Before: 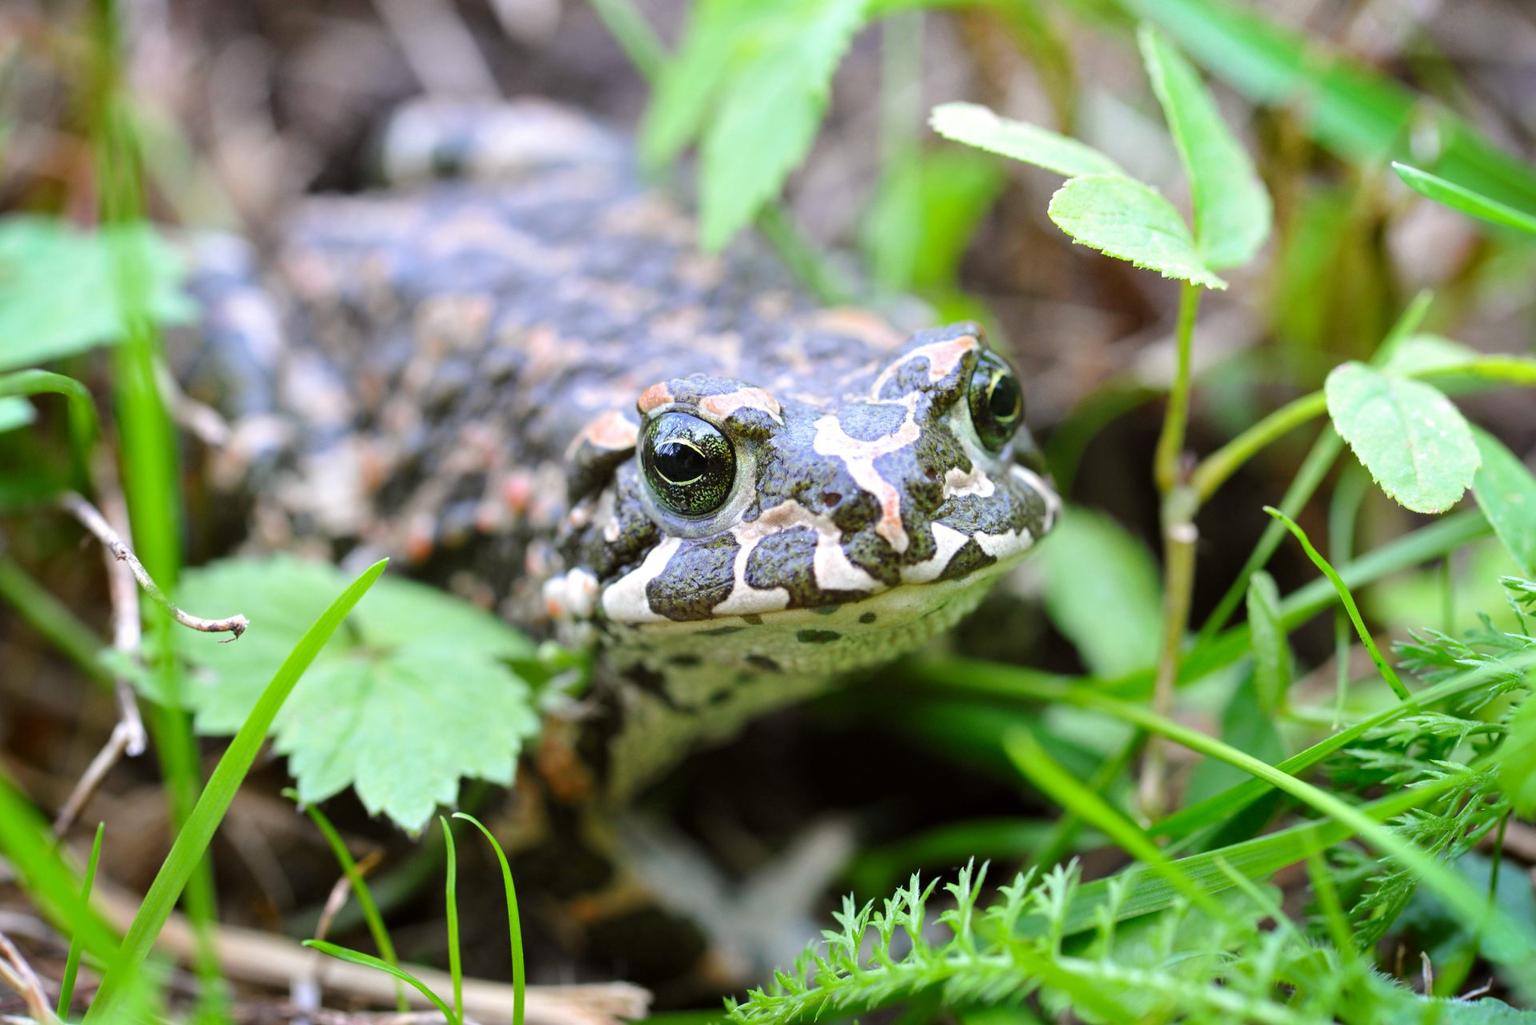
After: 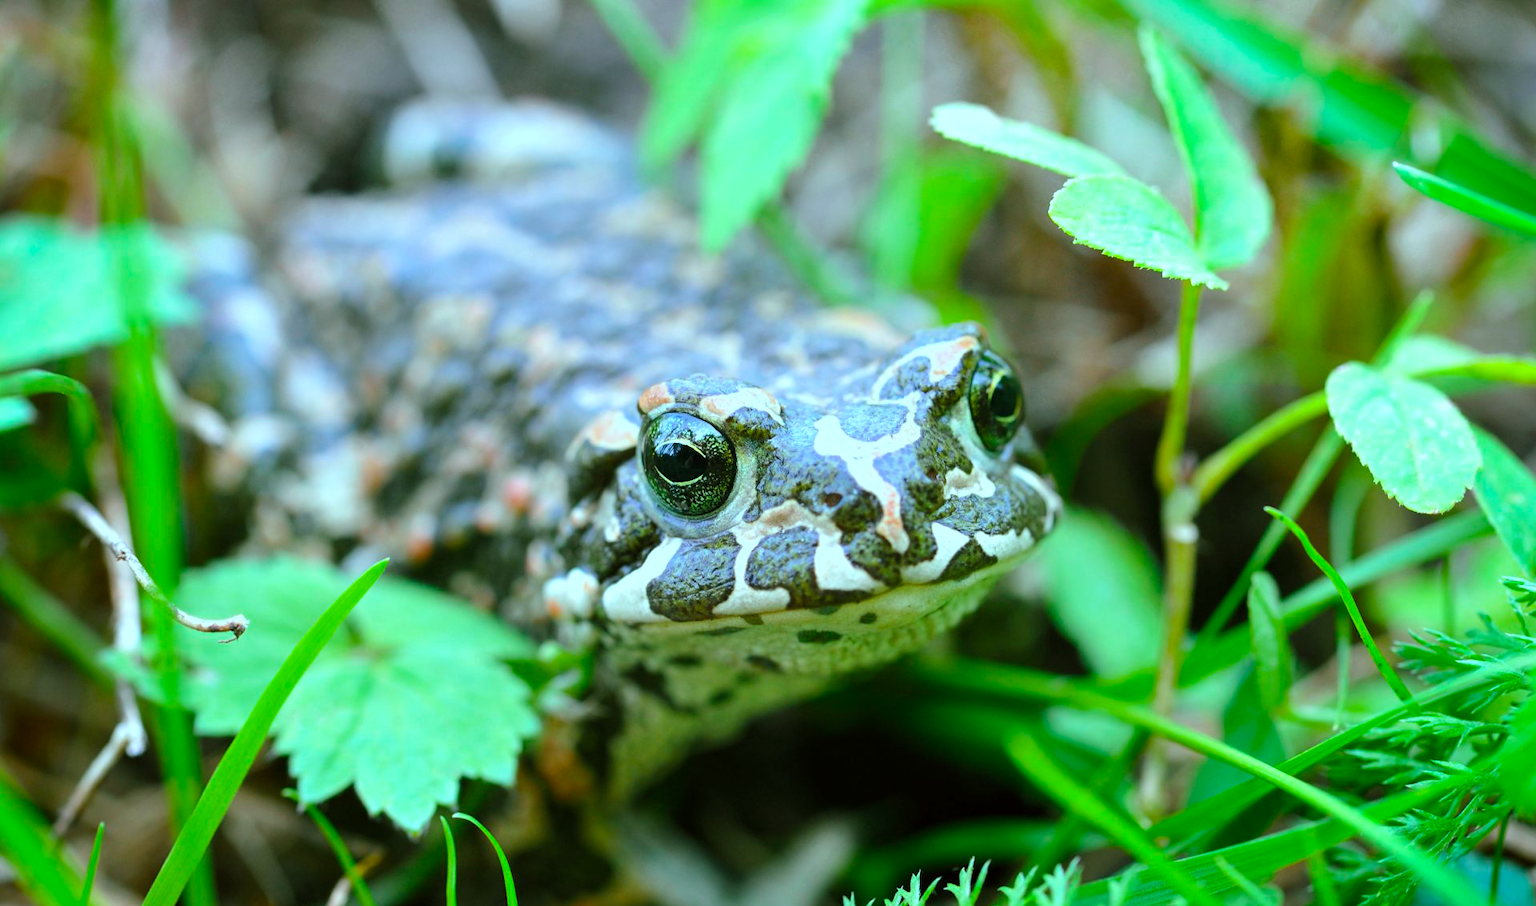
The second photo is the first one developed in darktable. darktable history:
crop and rotate: top 0%, bottom 11.49%
color zones: curves: ch1 [(0.077, 0.436) (0.25, 0.5) (0.75, 0.5)]
color balance rgb: shadows lift › chroma 11.71%, shadows lift › hue 133.46°, highlights gain › chroma 4%, highlights gain › hue 200.2°, perceptual saturation grading › global saturation 18.05%
